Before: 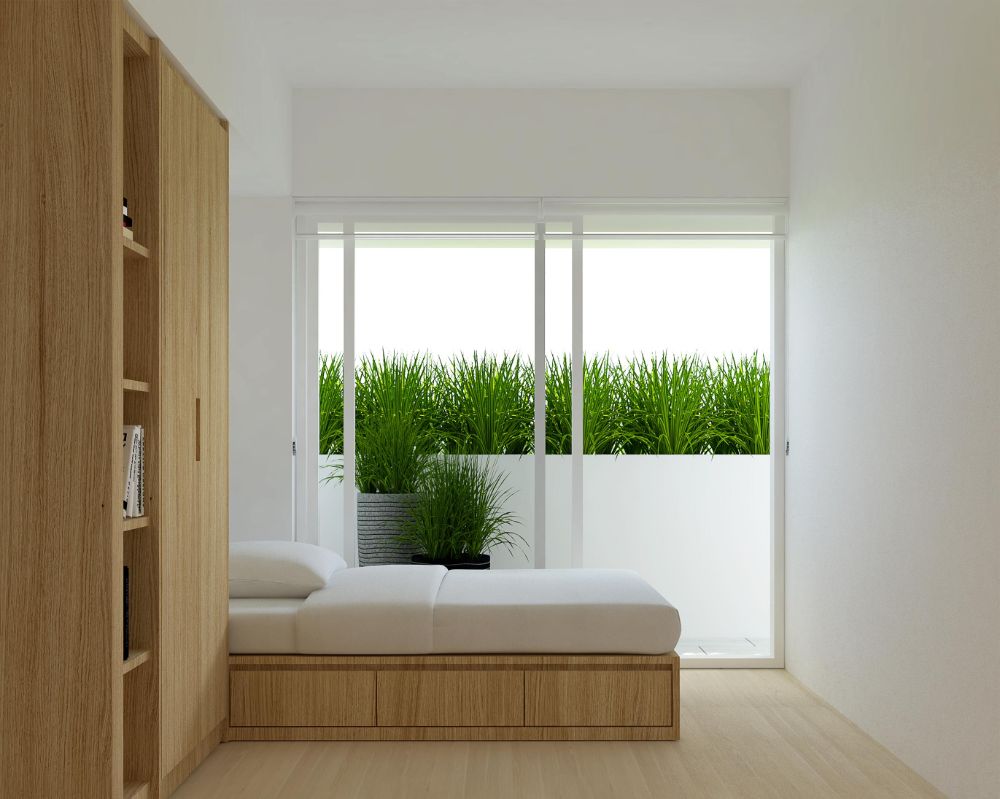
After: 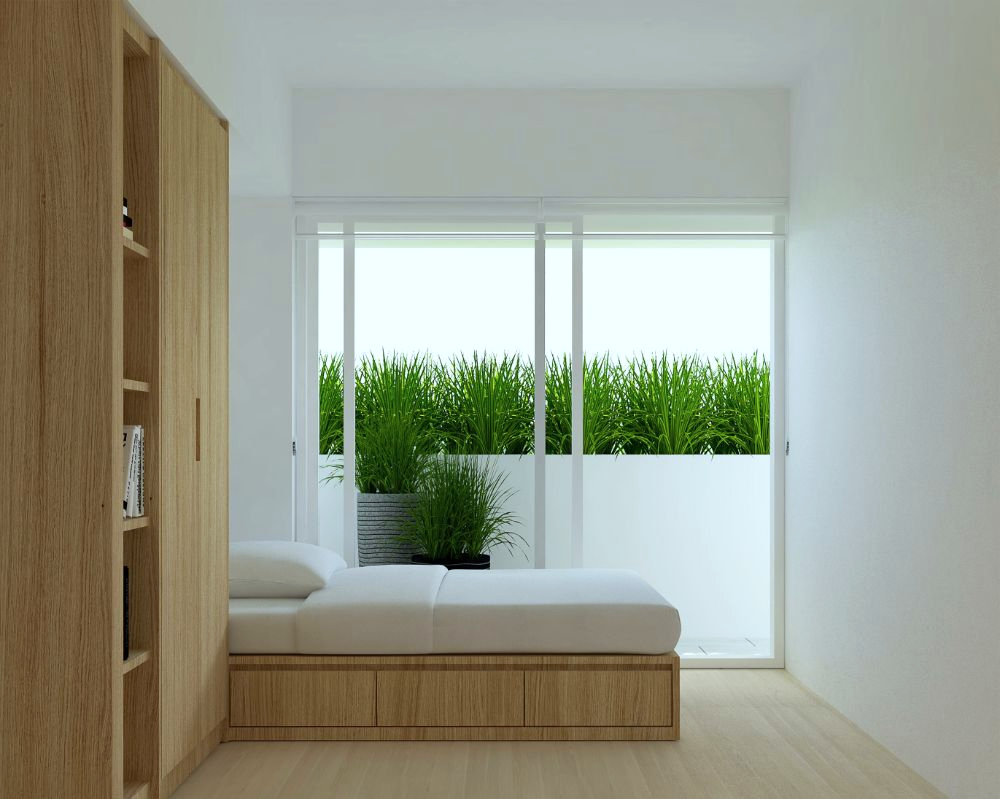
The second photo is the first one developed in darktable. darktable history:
color calibration: illuminant as shot in camera, x 0.359, y 0.363, temperature 4587.46 K, saturation algorithm version 1 (2020)
tone equalizer: smoothing diameter 24.77%, edges refinement/feathering 10.94, preserve details guided filter
